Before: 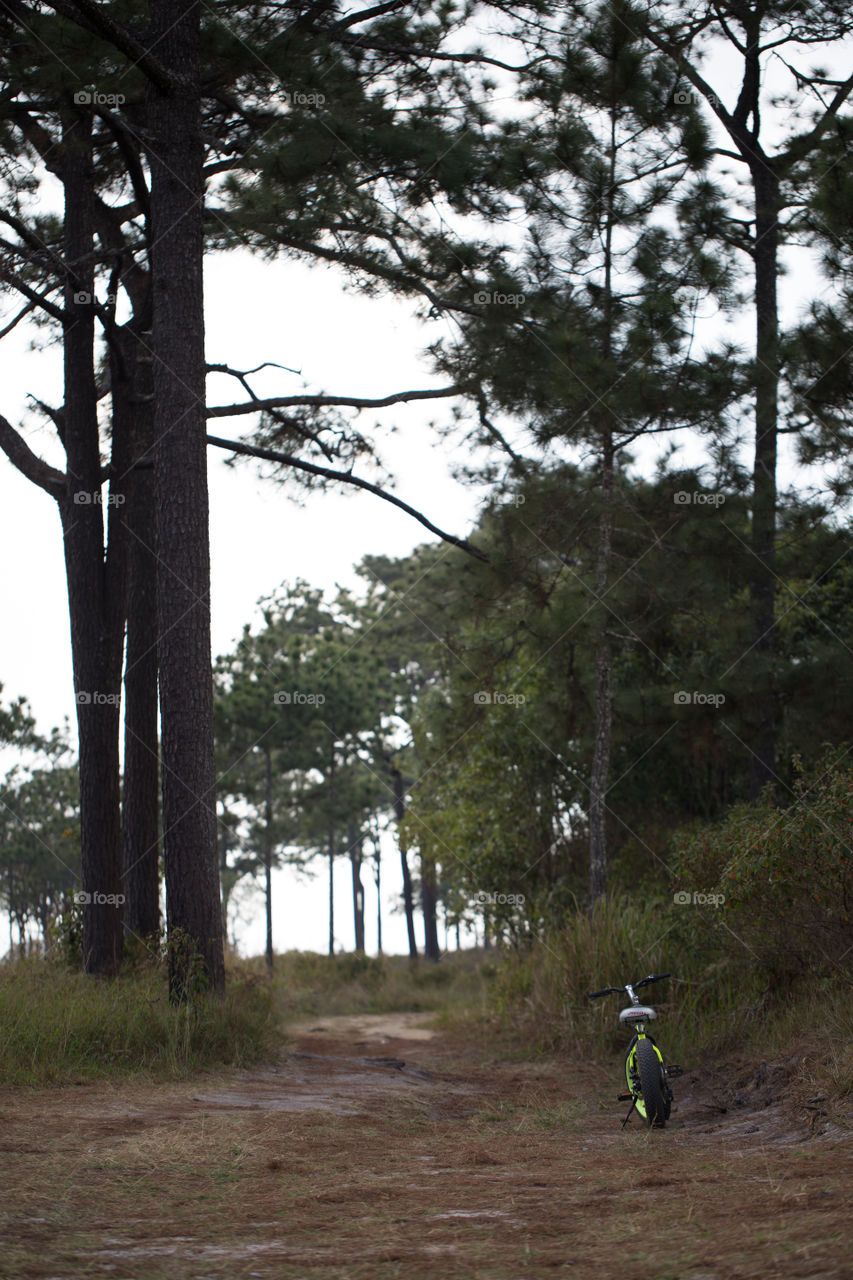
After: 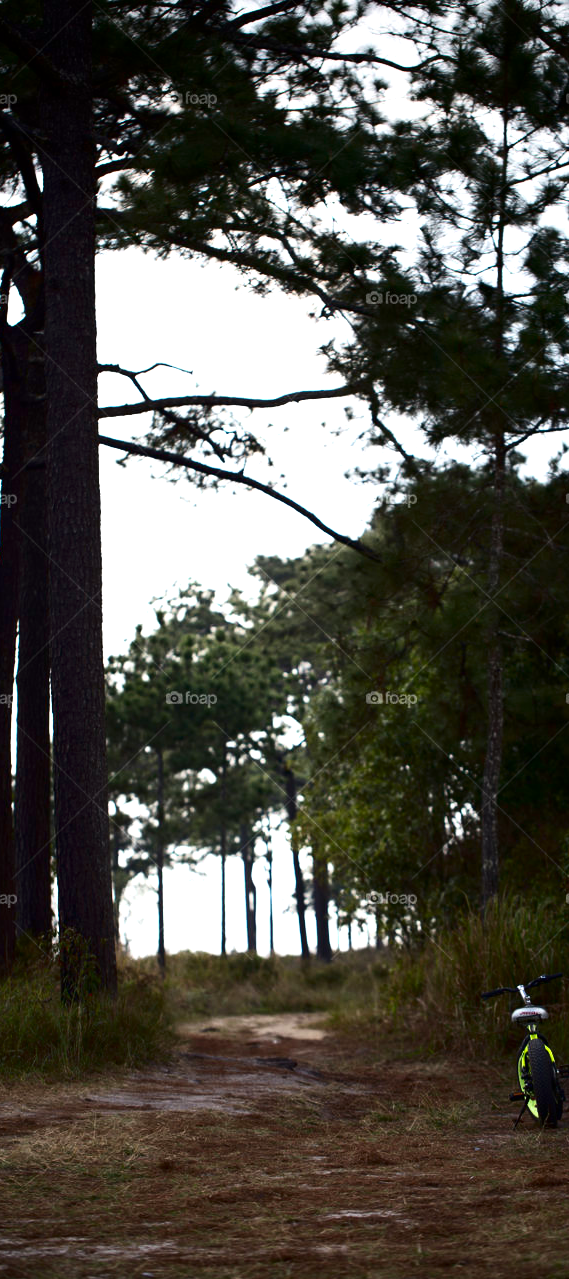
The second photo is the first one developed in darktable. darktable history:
exposure: exposure 0.604 EV, compensate highlight preservation false
contrast brightness saturation: contrast 0.195, brightness -0.242, saturation 0.118
vignetting: fall-off start 85.9%, fall-off radius 80.61%, saturation -0.002, width/height ratio 1.212
crop and rotate: left 12.808%, right 20.447%
